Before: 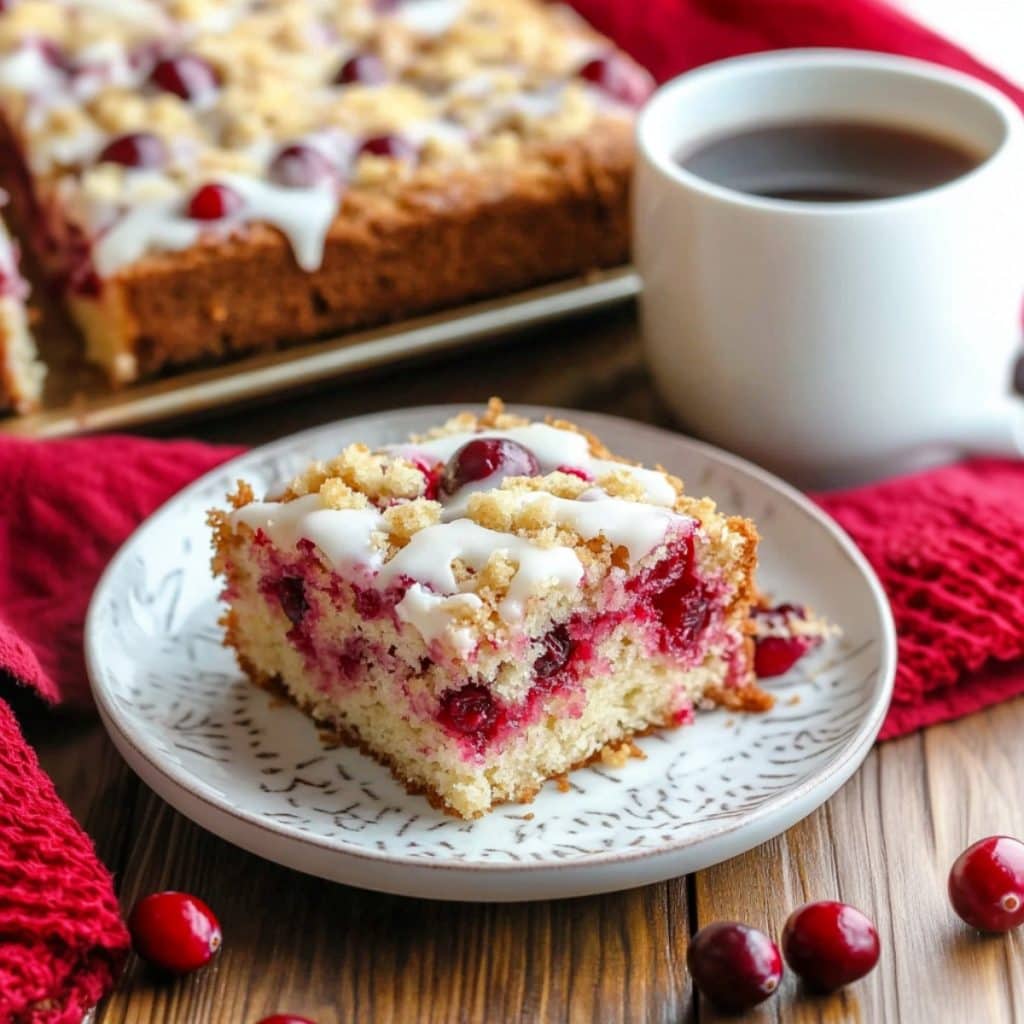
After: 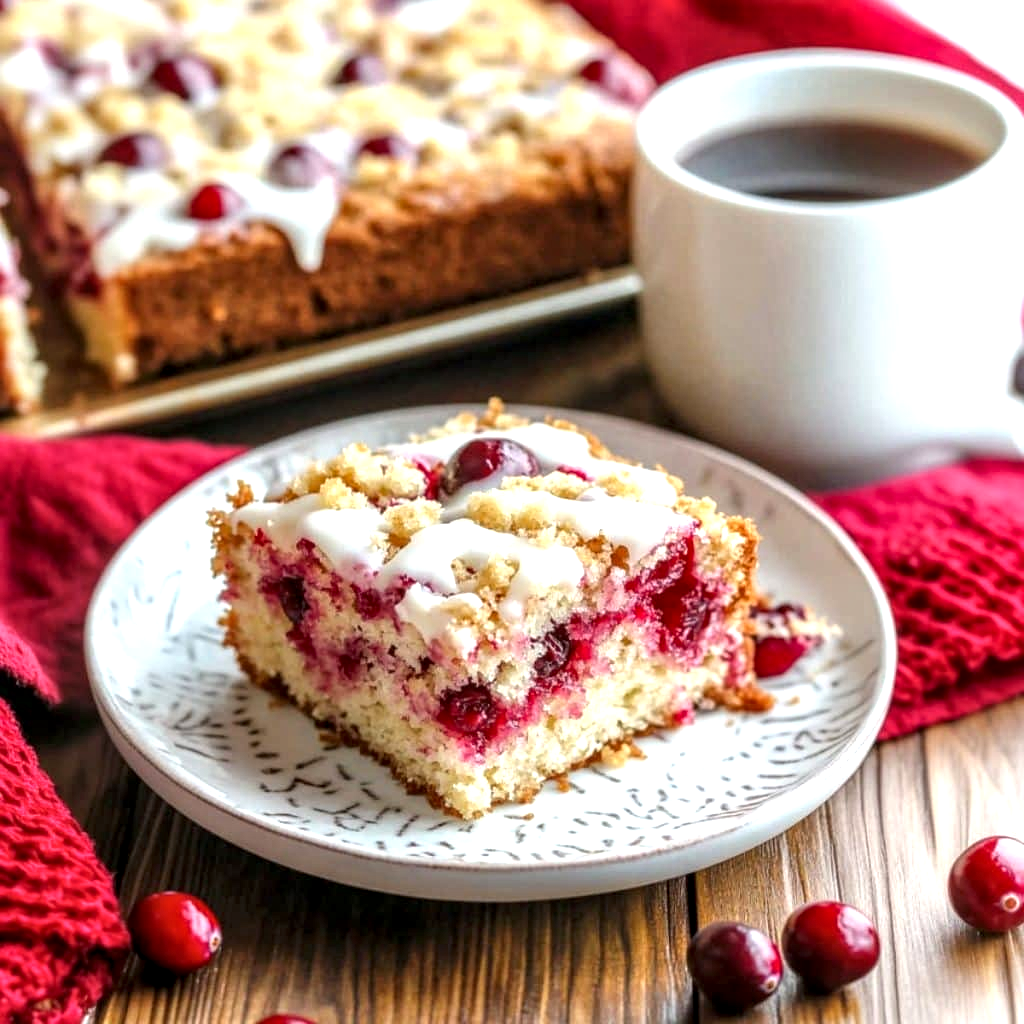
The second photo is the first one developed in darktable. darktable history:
exposure: black level correction 0, exposure 0.499 EV, compensate highlight preservation false
local contrast: detail 139%
